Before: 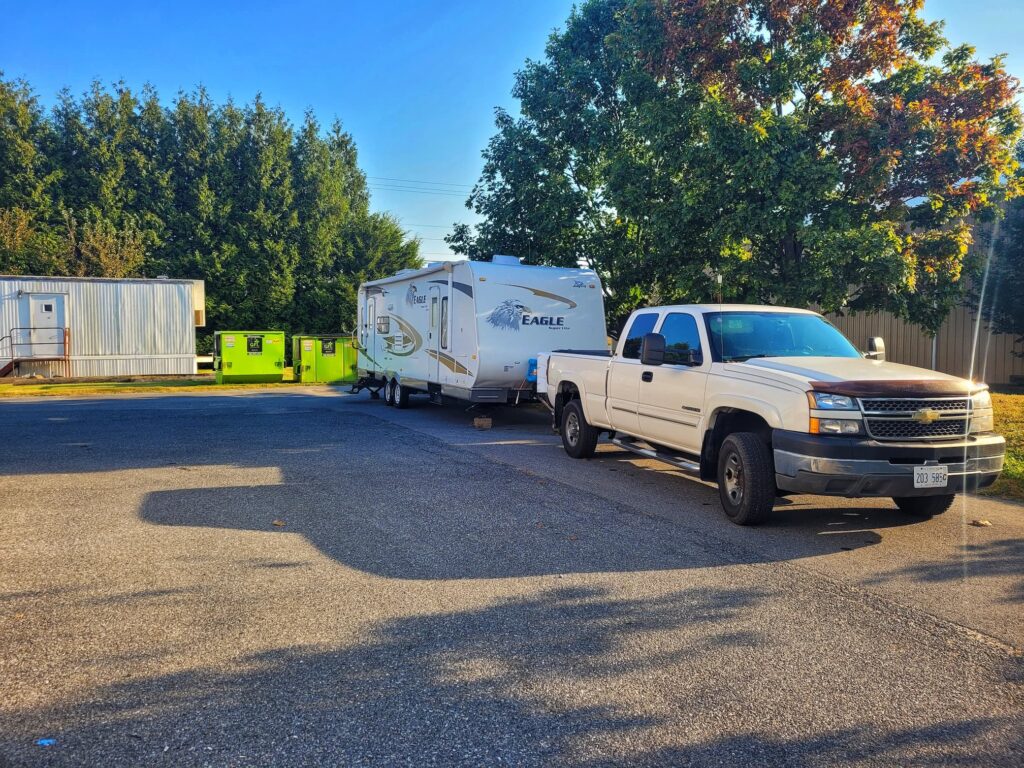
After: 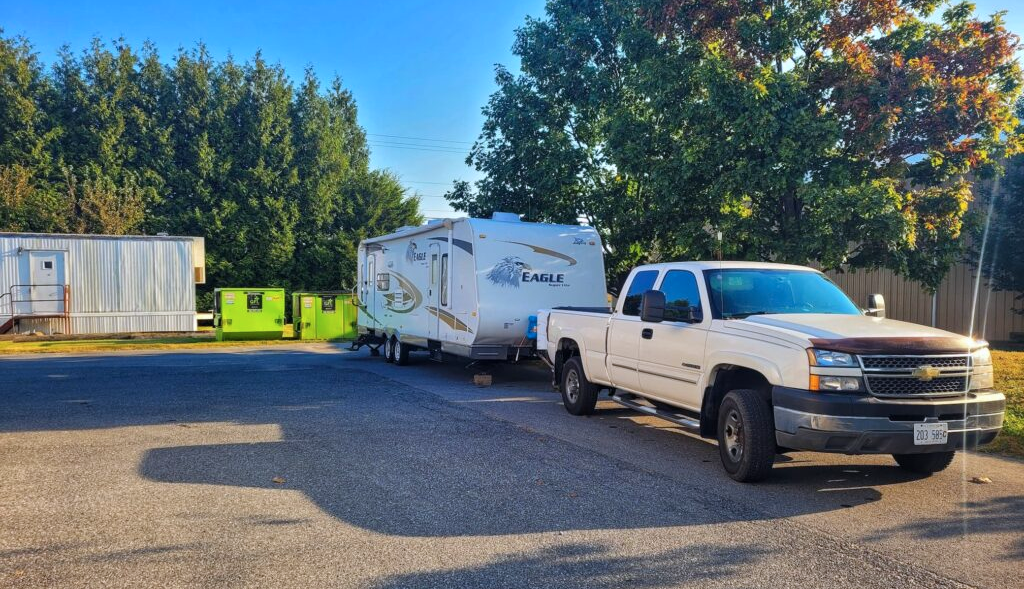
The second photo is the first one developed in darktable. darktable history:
crop: top 5.667%, bottom 17.637%
color correction: highlights a* -0.137, highlights b* -5.91, shadows a* -0.137, shadows b* -0.137
